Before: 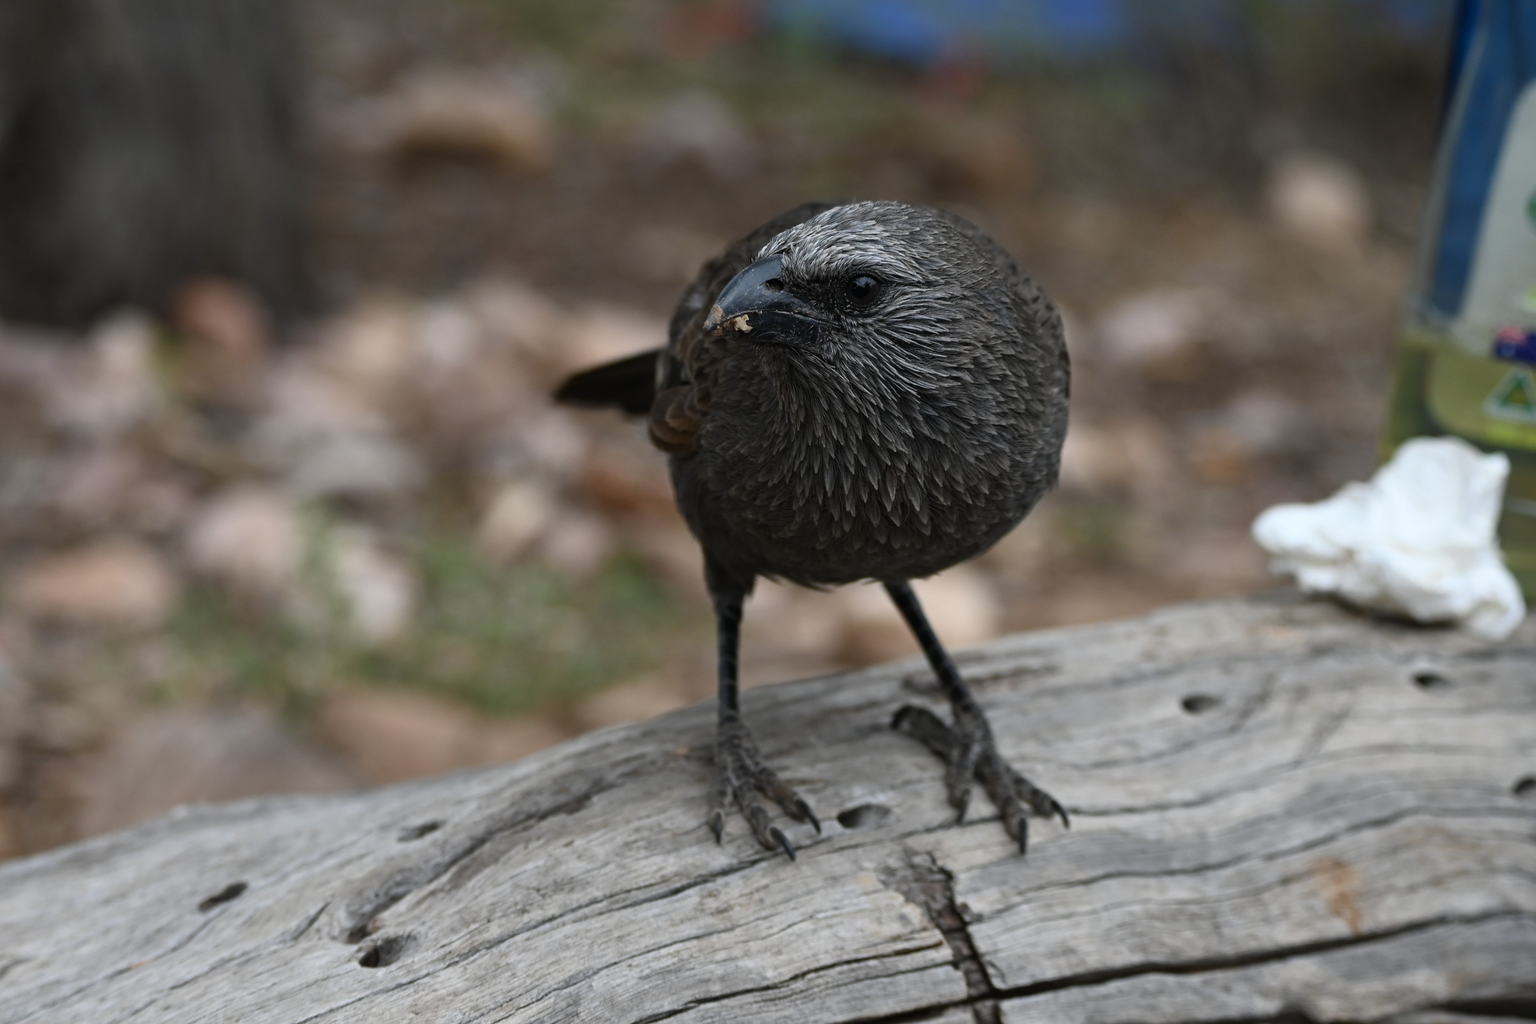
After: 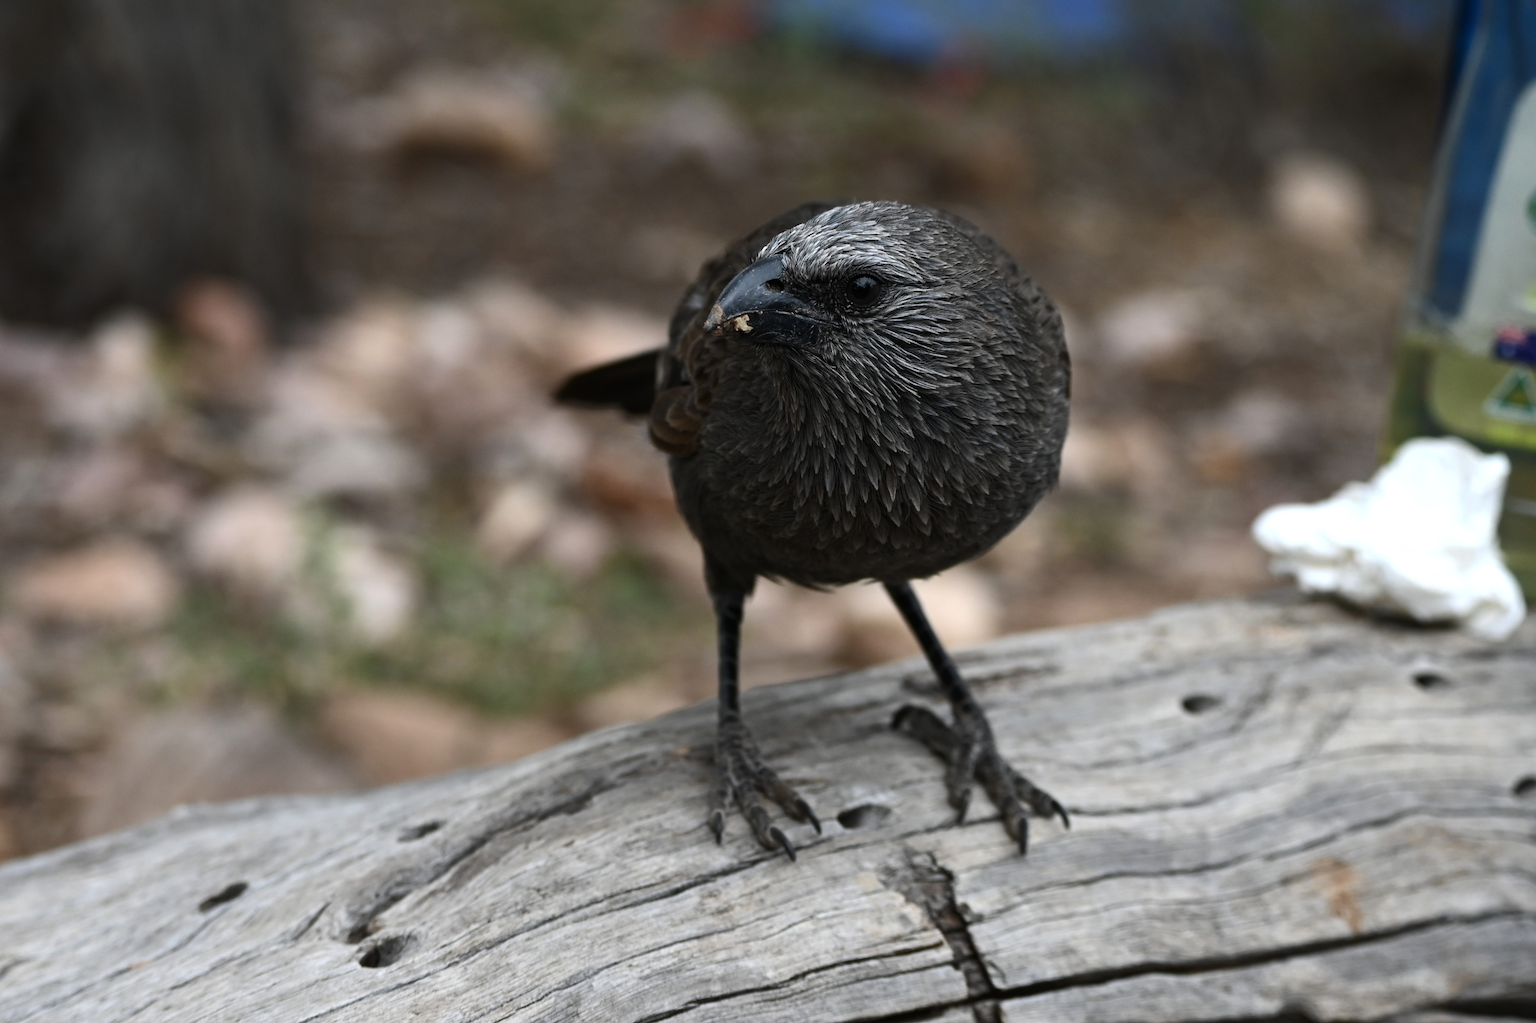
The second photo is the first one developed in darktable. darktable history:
tone equalizer: -8 EV -0.447 EV, -7 EV -0.367 EV, -6 EV -0.319 EV, -5 EV -0.254 EV, -3 EV 0.204 EV, -2 EV 0.339 EV, -1 EV 0.409 EV, +0 EV 0.401 EV, edges refinement/feathering 500, mask exposure compensation -1.57 EV, preserve details no
